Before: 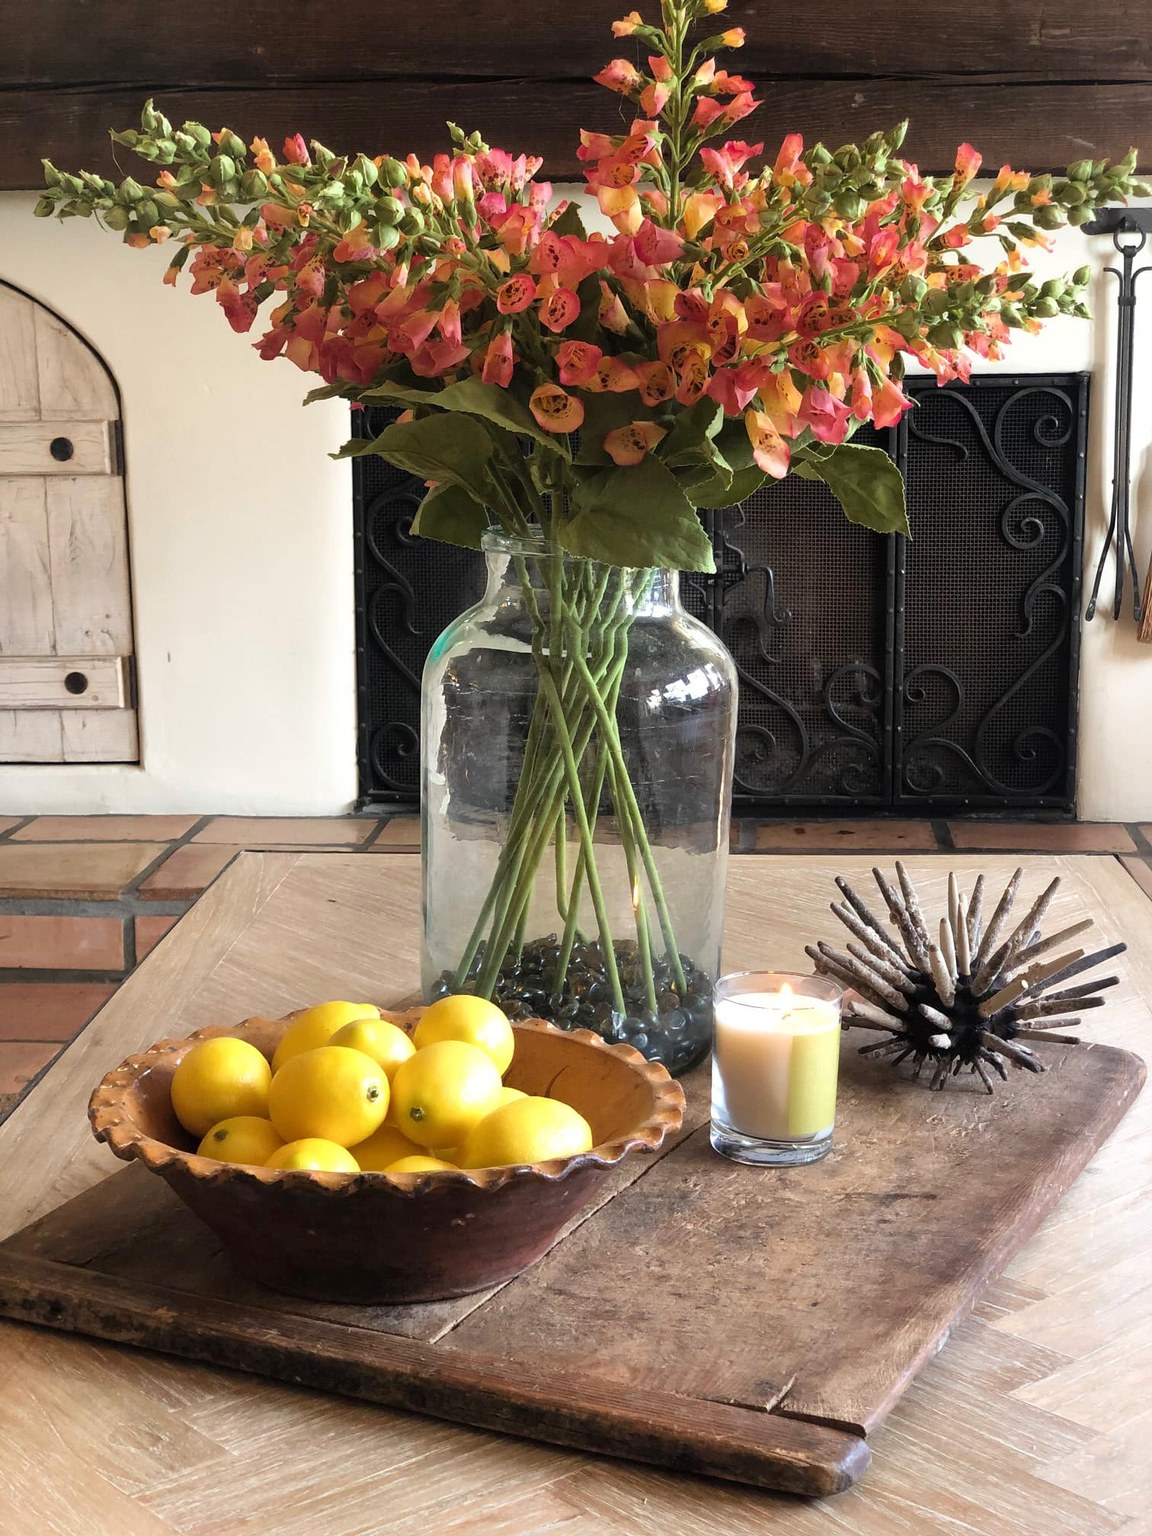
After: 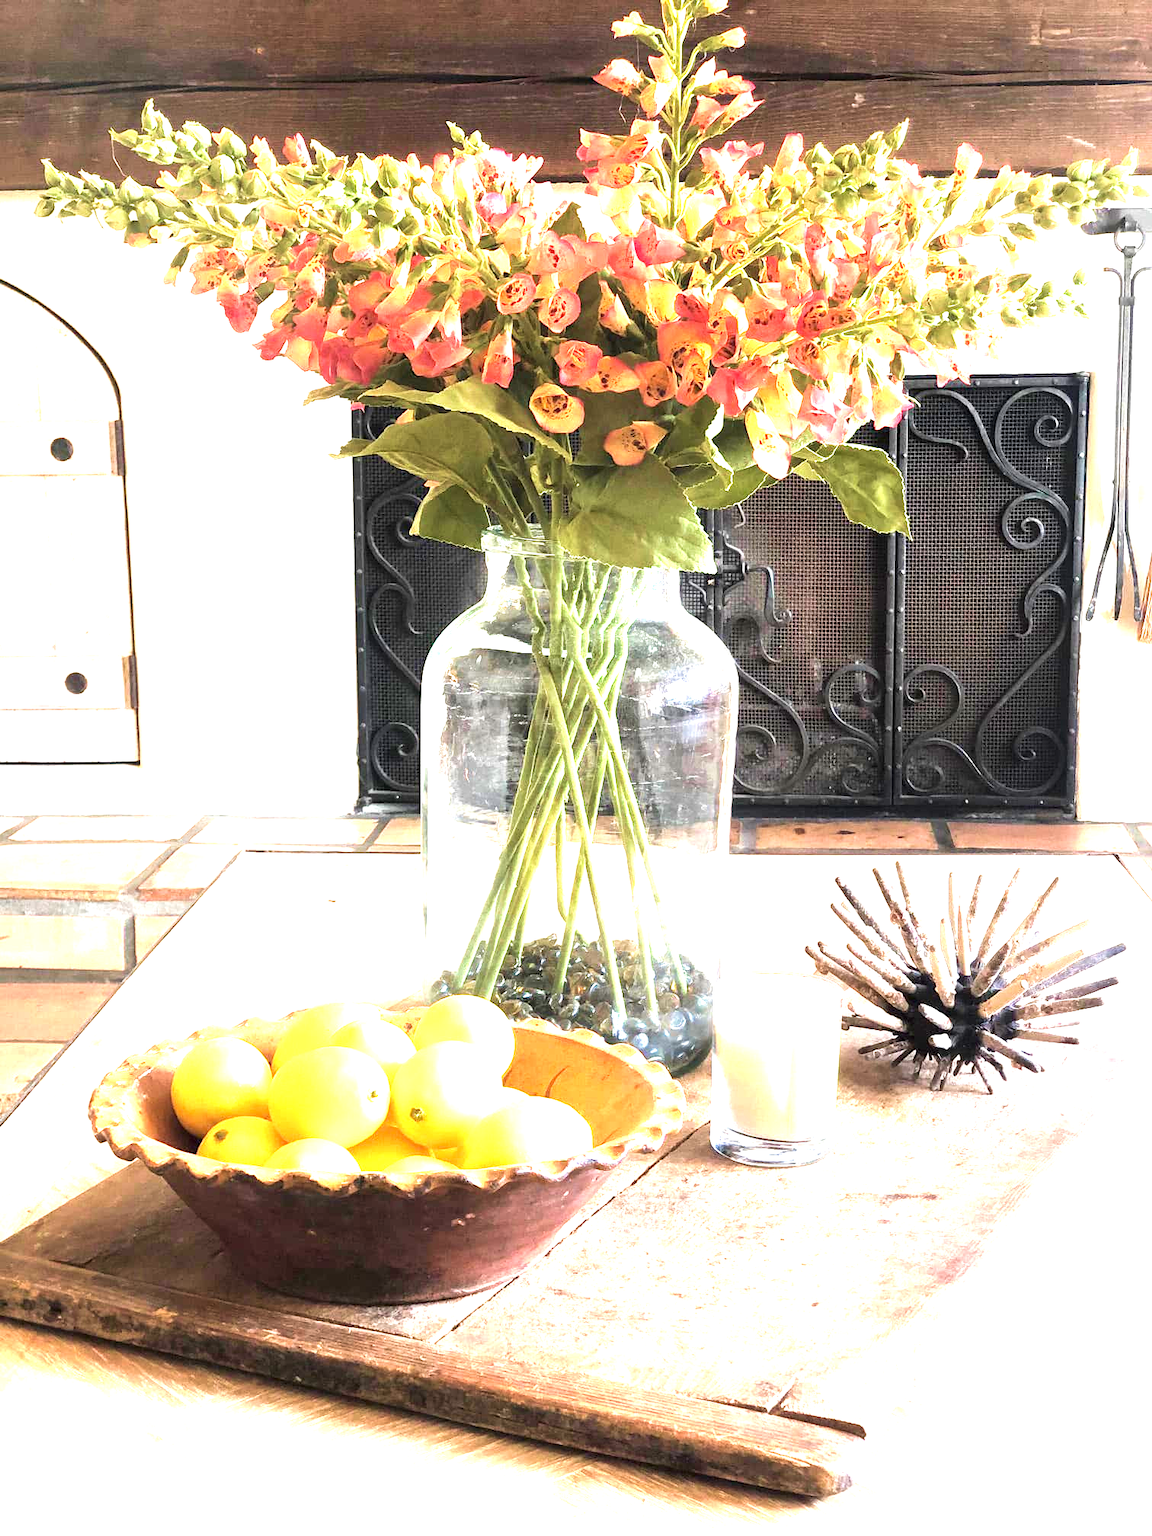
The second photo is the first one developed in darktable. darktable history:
exposure: exposure 2.175 EV, compensate exposure bias true, compensate highlight preservation false
velvia: on, module defaults
tone equalizer: -8 EV -0.404 EV, -7 EV -0.412 EV, -6 EV -0.337 EV, -5 EV -0.205 EV, -3 EV 0.197 EV, -2 EV 0.311 EV, -1 EV 0.407 EV, +0 EV 0.391 EV
